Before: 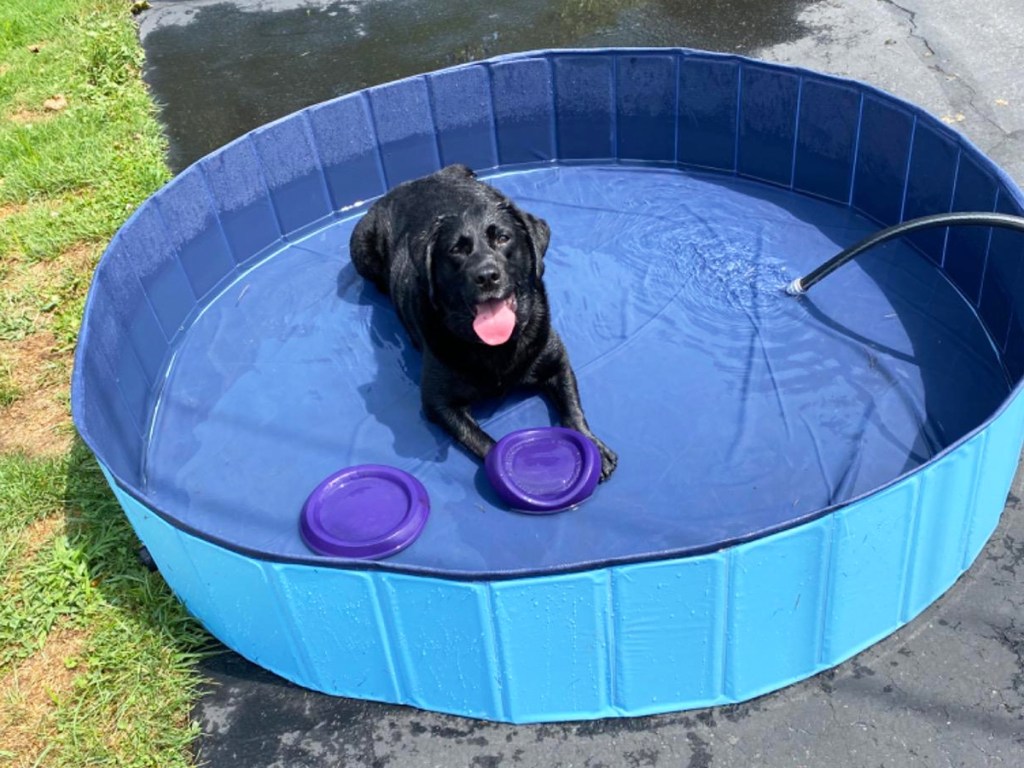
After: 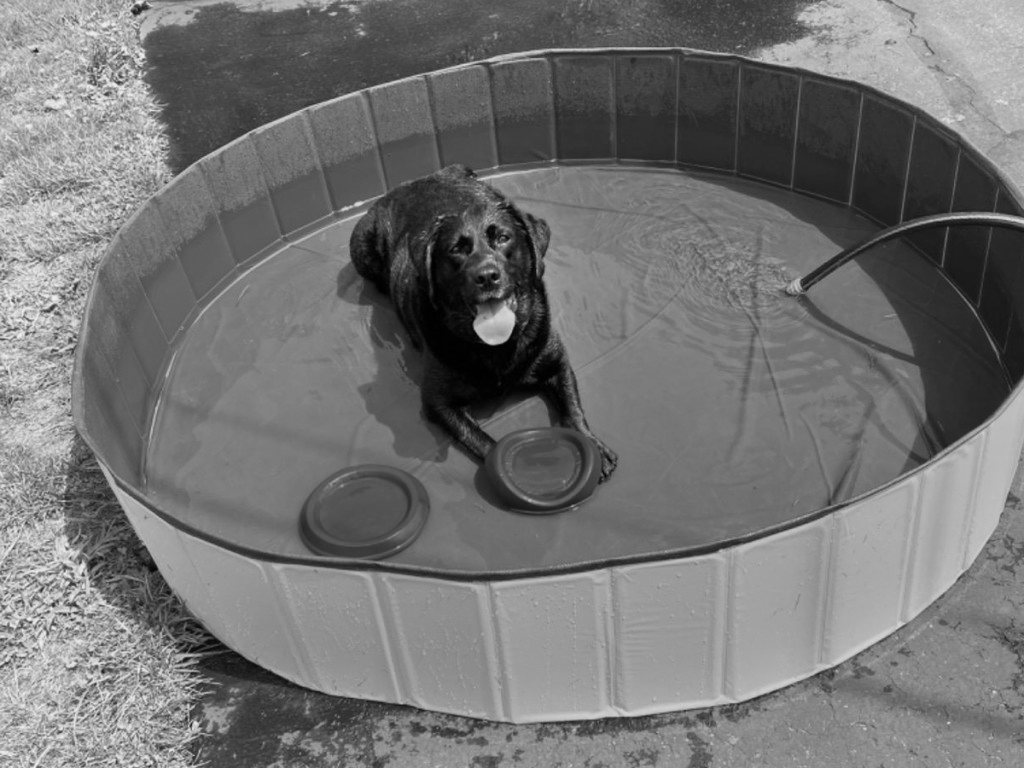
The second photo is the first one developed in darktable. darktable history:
white balance: red 0.766, blue 1.537
monochrome: size 1
